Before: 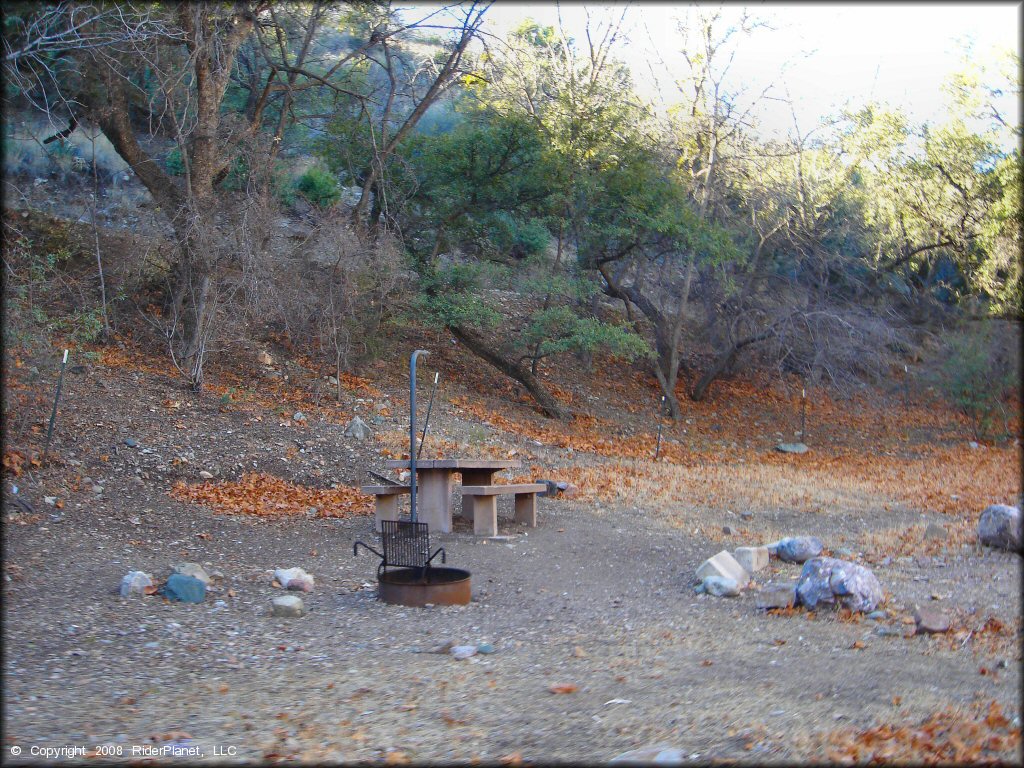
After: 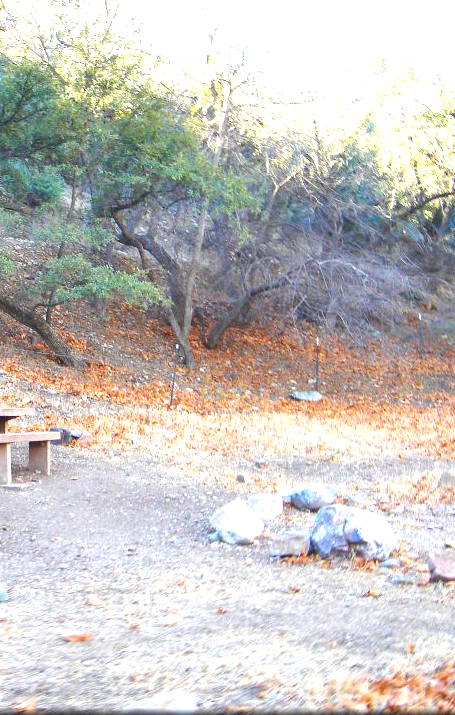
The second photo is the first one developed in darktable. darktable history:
crop: left 47.478%, top 6.855%, right 8.035%
contrast brightness saturation: saturation -0.052
exposure: black level correction 0, exposure 1.473 EV, compensate highlight preservation false
